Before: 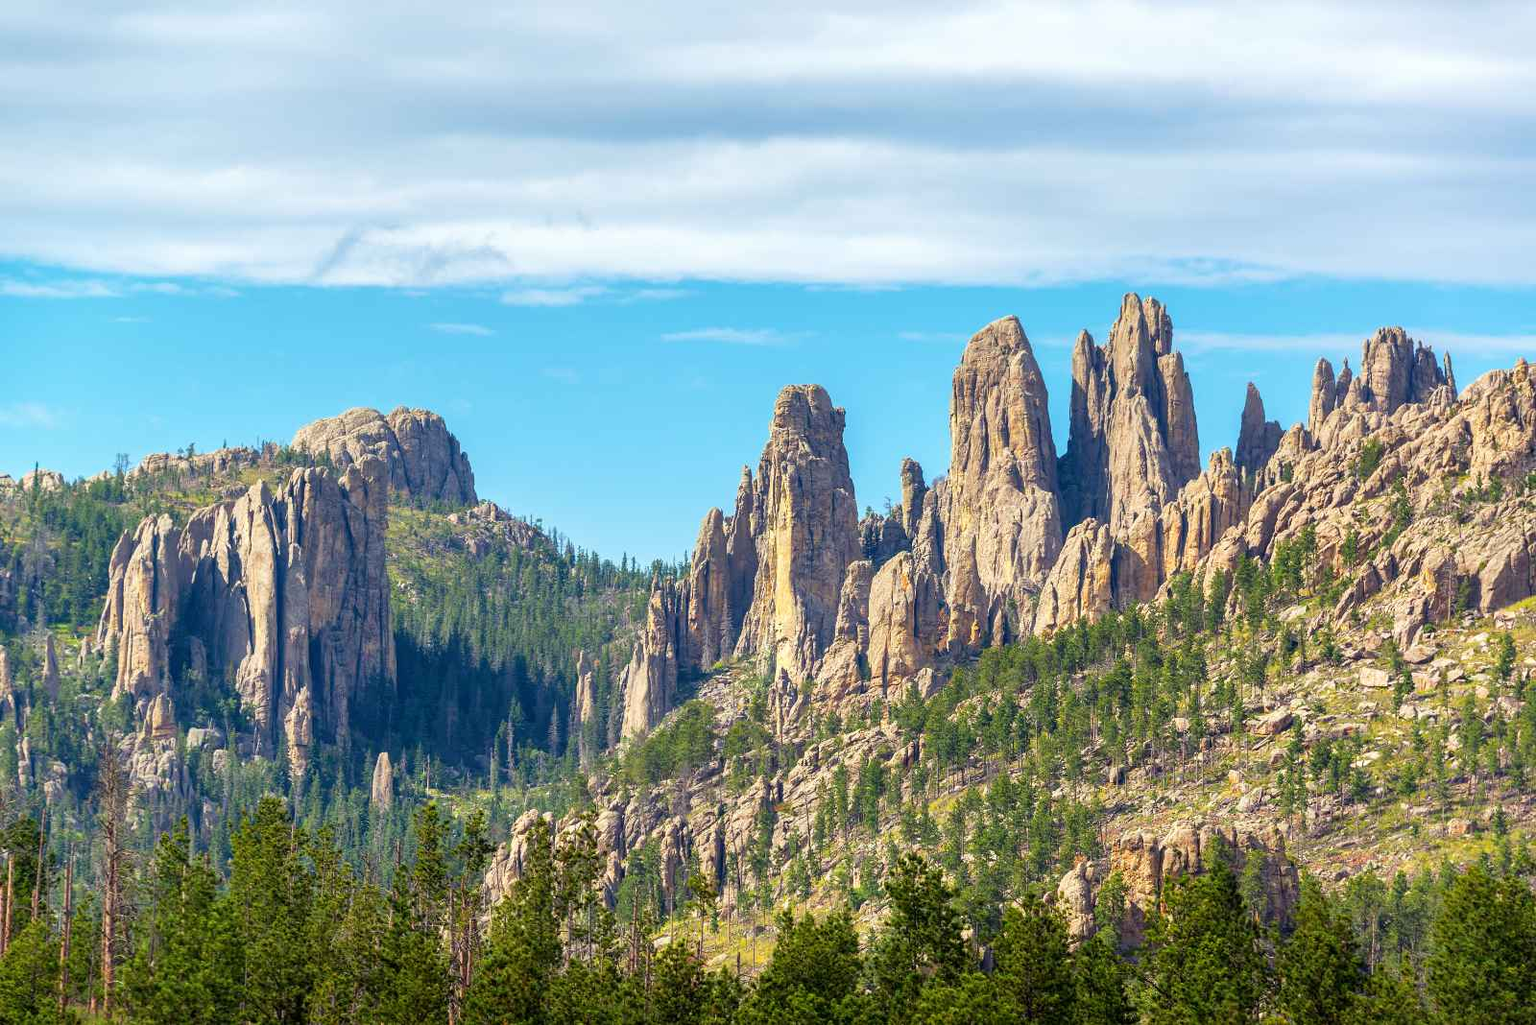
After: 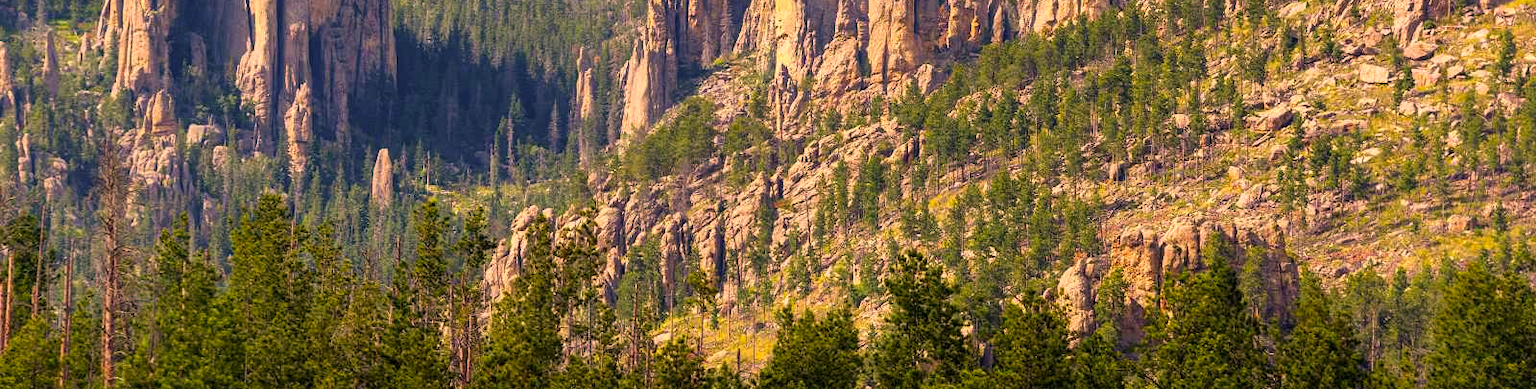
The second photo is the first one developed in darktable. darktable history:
crop and rotate: top 58.926%, bottom 3.011%
levels: levels [0, 0.51, 1]
color correction: highlights a* 21, highlights b* 19.24
